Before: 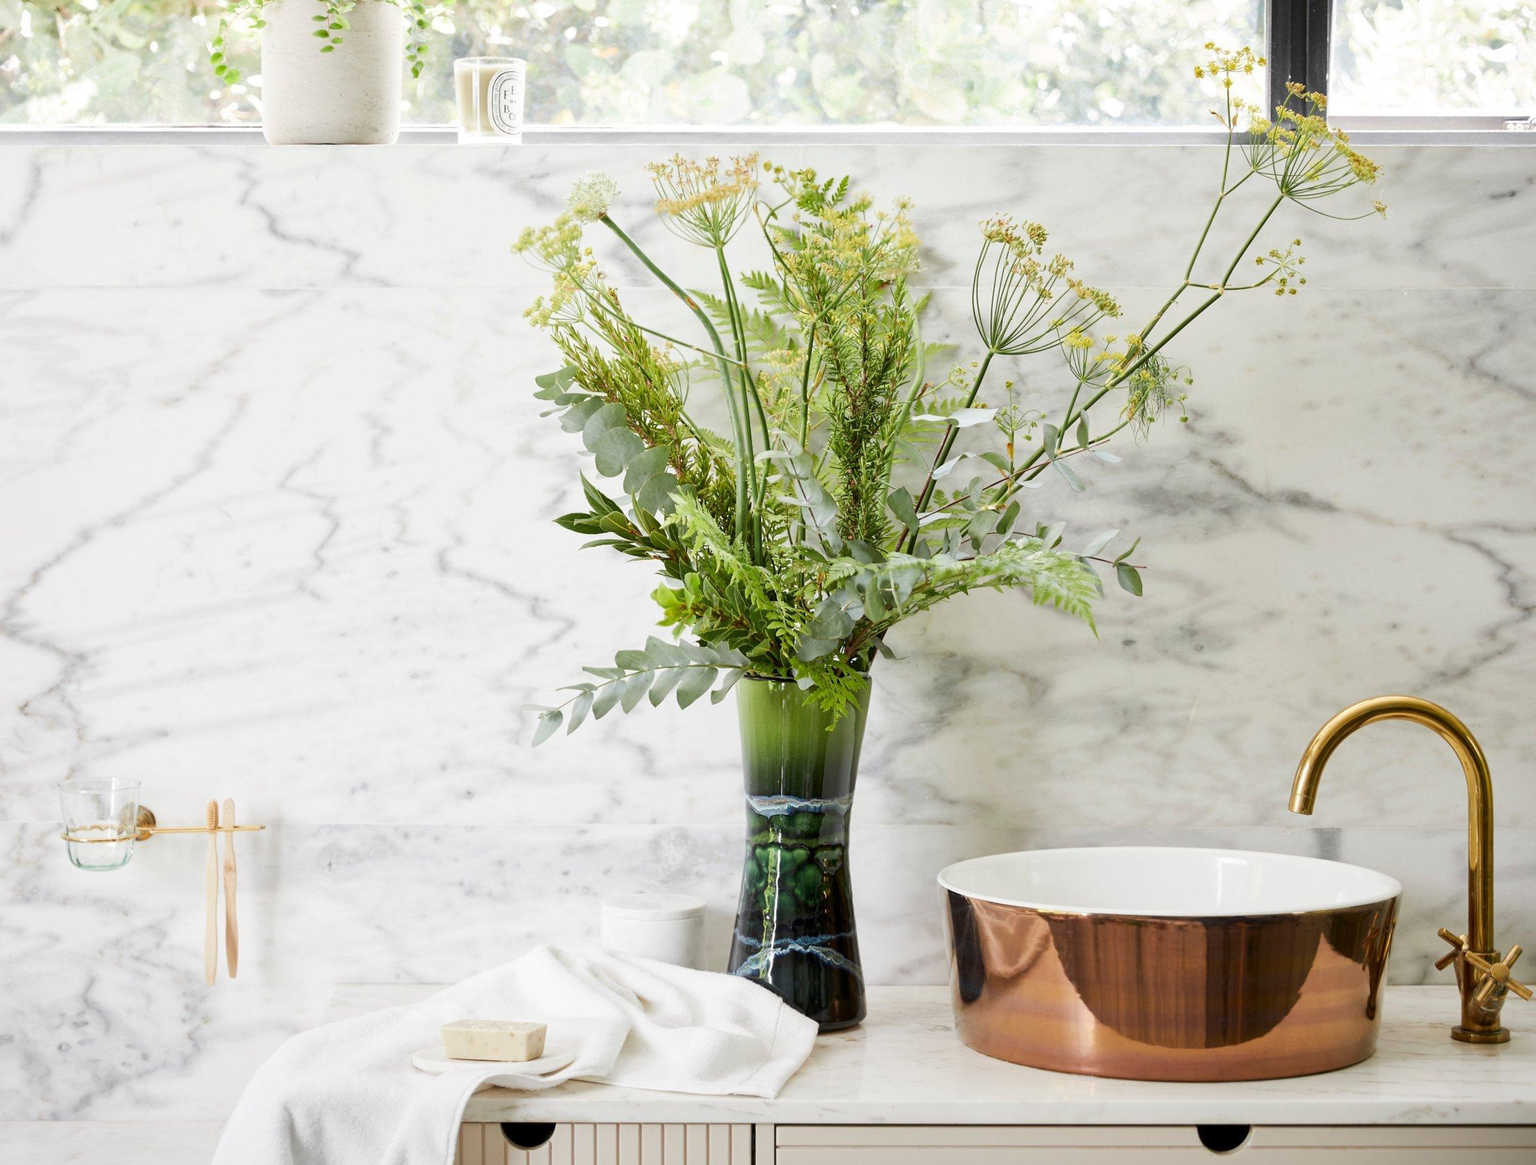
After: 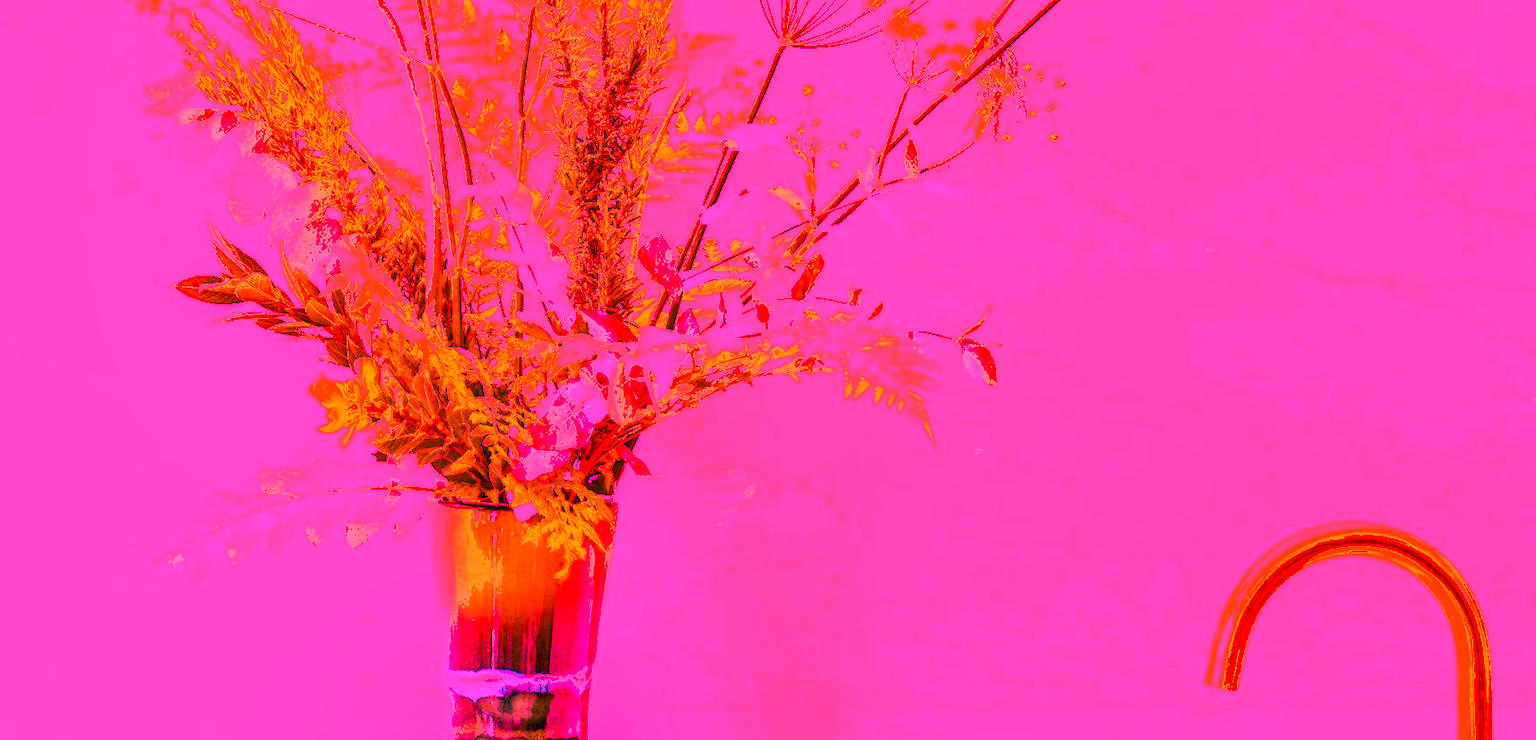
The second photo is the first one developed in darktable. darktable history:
local contrast: on, module defaults
crop and rotate: left 27.938%, top 27.046%, bottom 27.046%
shadows and highlights: shadows 29.61, highlights -30.47, low approximation 0.01, soften with gaussian
rotate and perspective: rotation -0.45°, automatic cropping original format, crop left 0.008, crop right 0.992, crop top 0.012, crop bottom 0.988
color calibration: output R [1.063, -0.012, -0.003, 0], output G [0, 1.022, 0.021, 0], output B [-0.079, 0.047, 1, 0], illuminant custom, x 0.389, y 0.387, temperature 3838.64 K
white balance: red 4.26, blue 1.802
color balance rgb: perceptual saturation grading › global saturation 25%, perceptual brilliance grading › mid-tones 10%, perceptual brilliance grading › shadows 15%, global vibrance 20%
